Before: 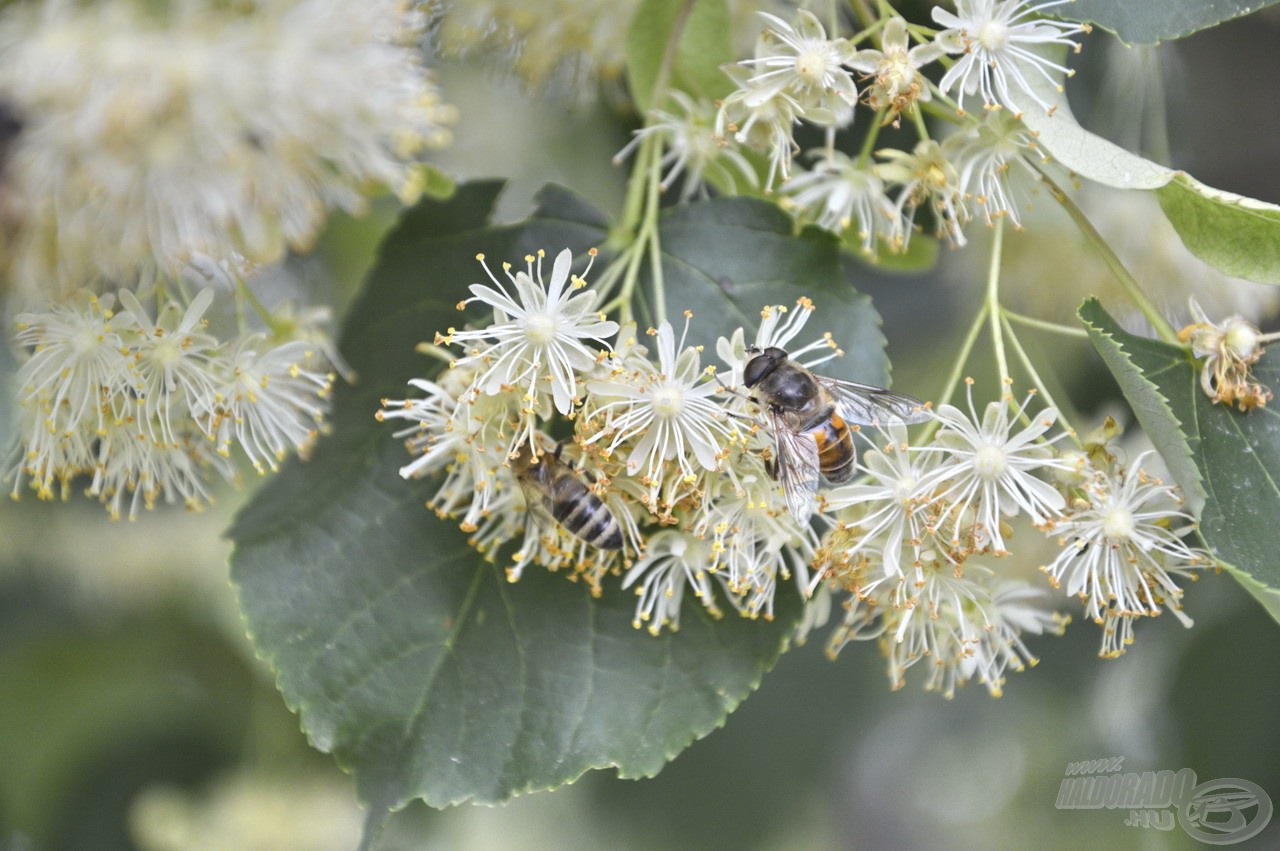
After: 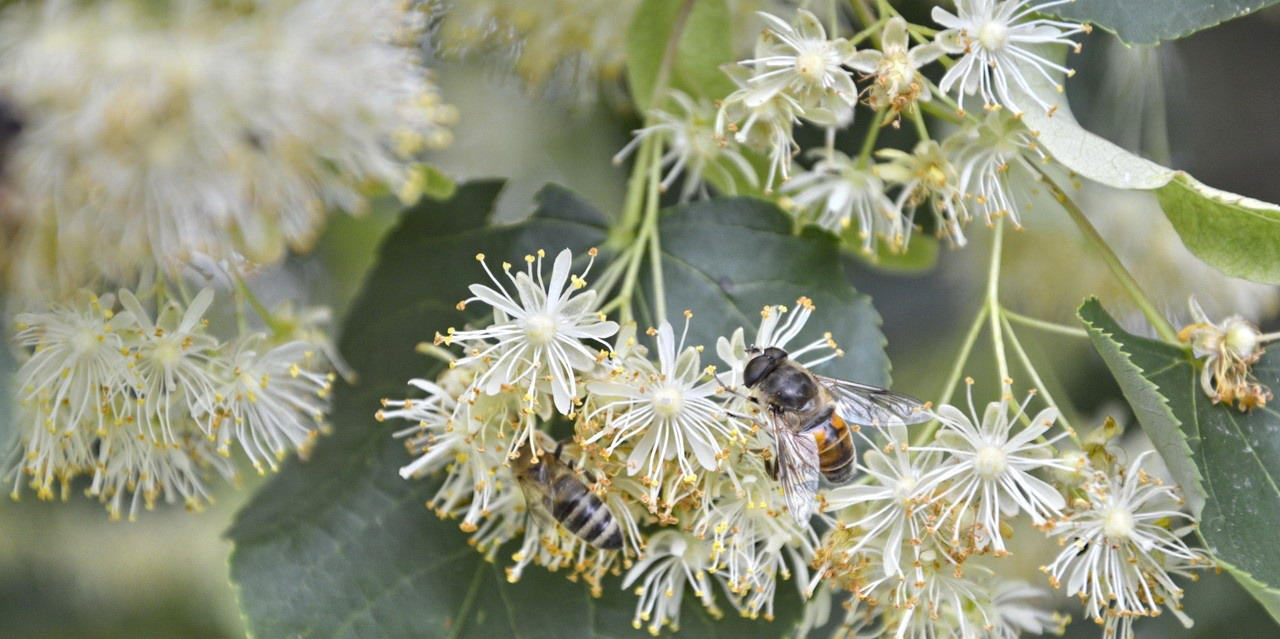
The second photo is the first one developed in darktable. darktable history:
crop: bottom 24.902%
haze removal: compatibility mode true, adaptive false
